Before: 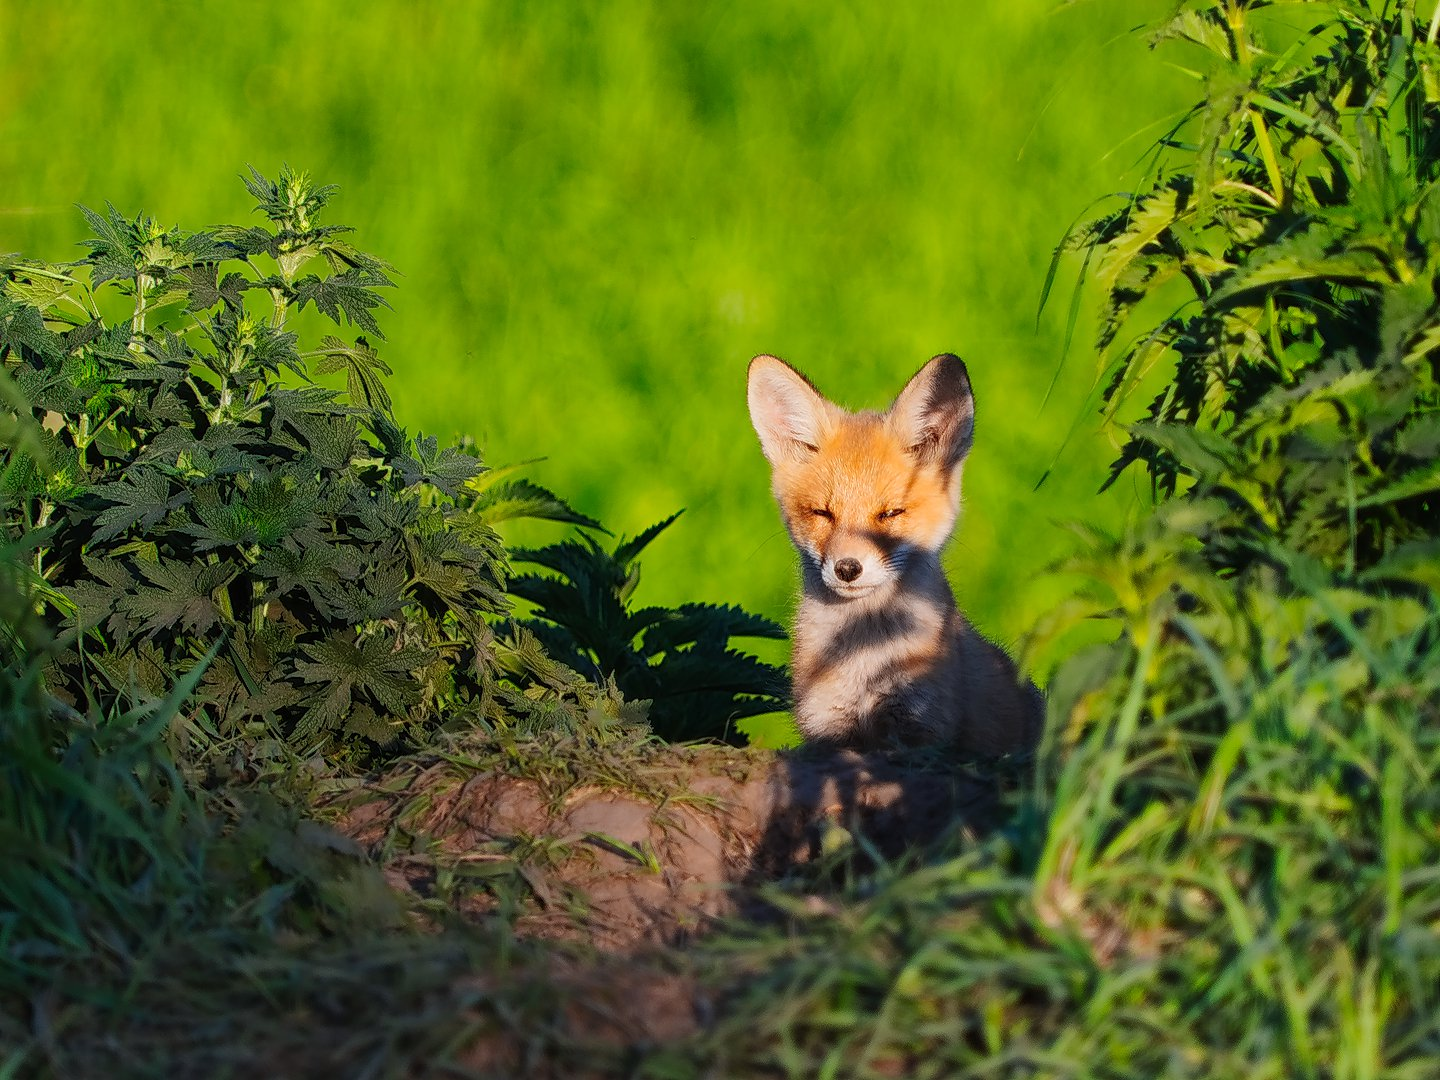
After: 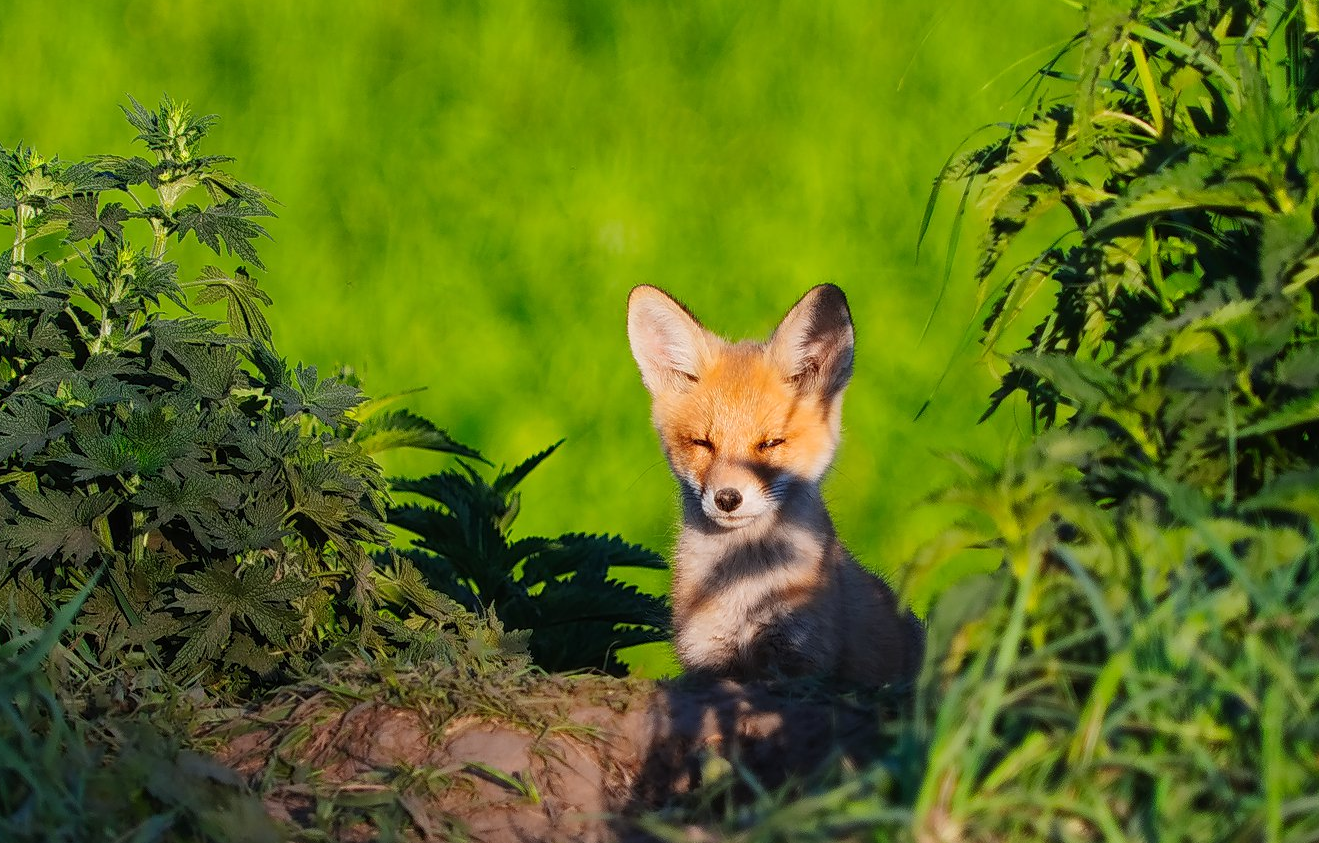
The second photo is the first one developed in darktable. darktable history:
crop: left 8.346%, top 6.568%, bottom 15.374%
